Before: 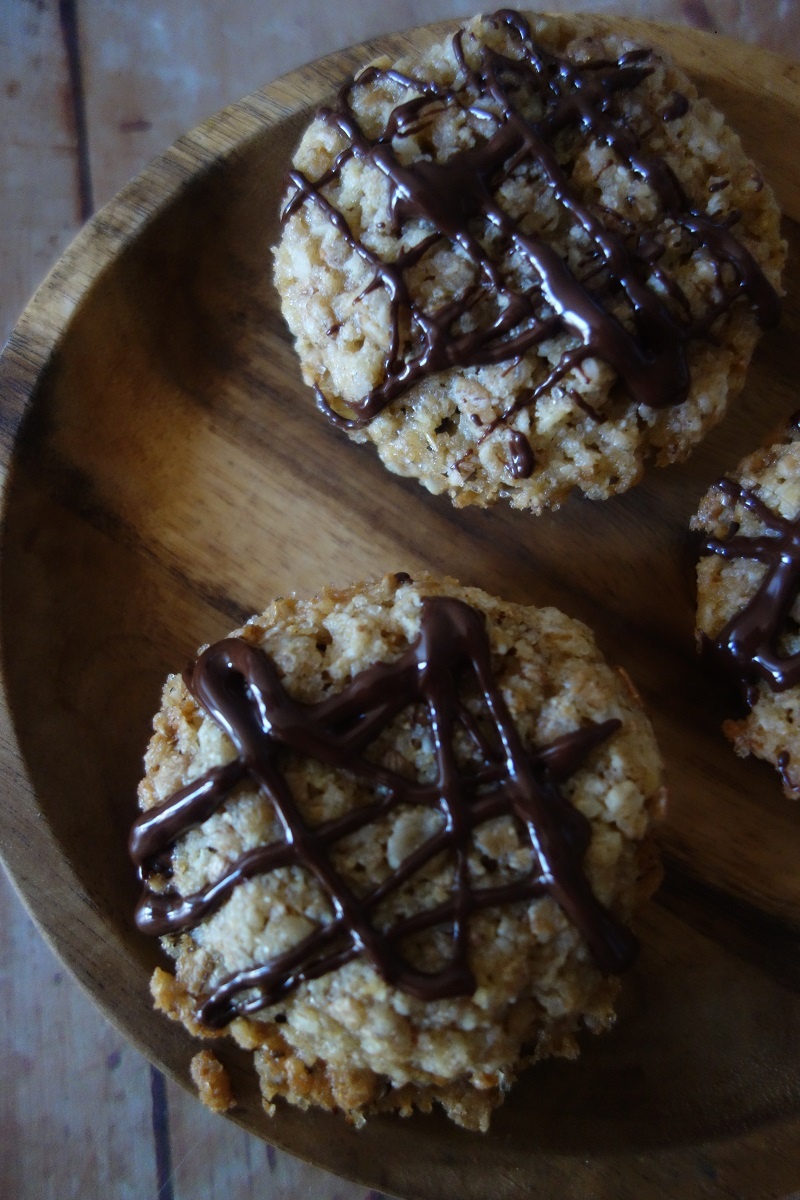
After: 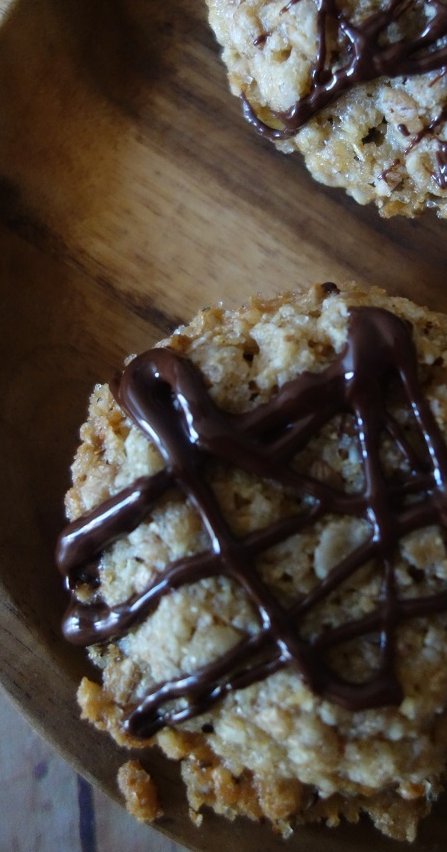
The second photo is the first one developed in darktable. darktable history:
crop: left 9.15%, top 24.215%, right 34.86%, bottom 4.731%
